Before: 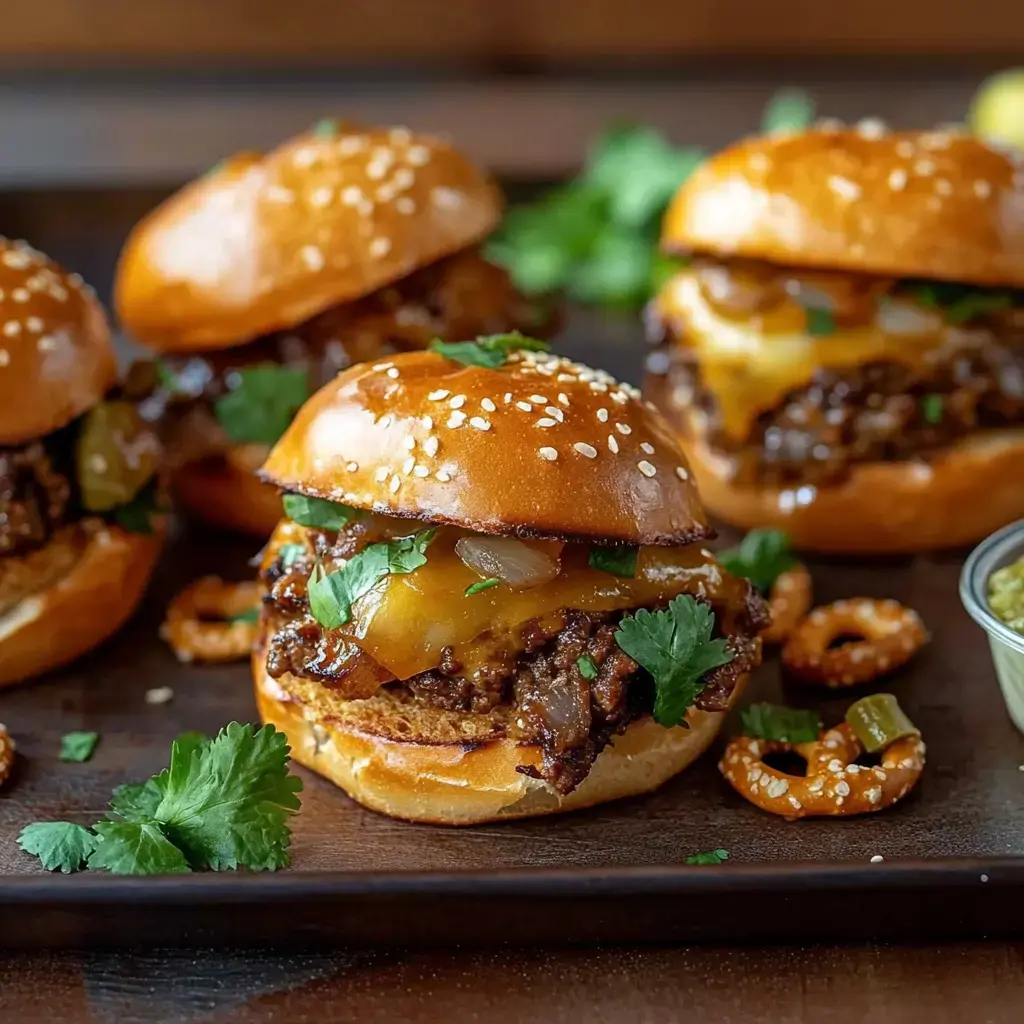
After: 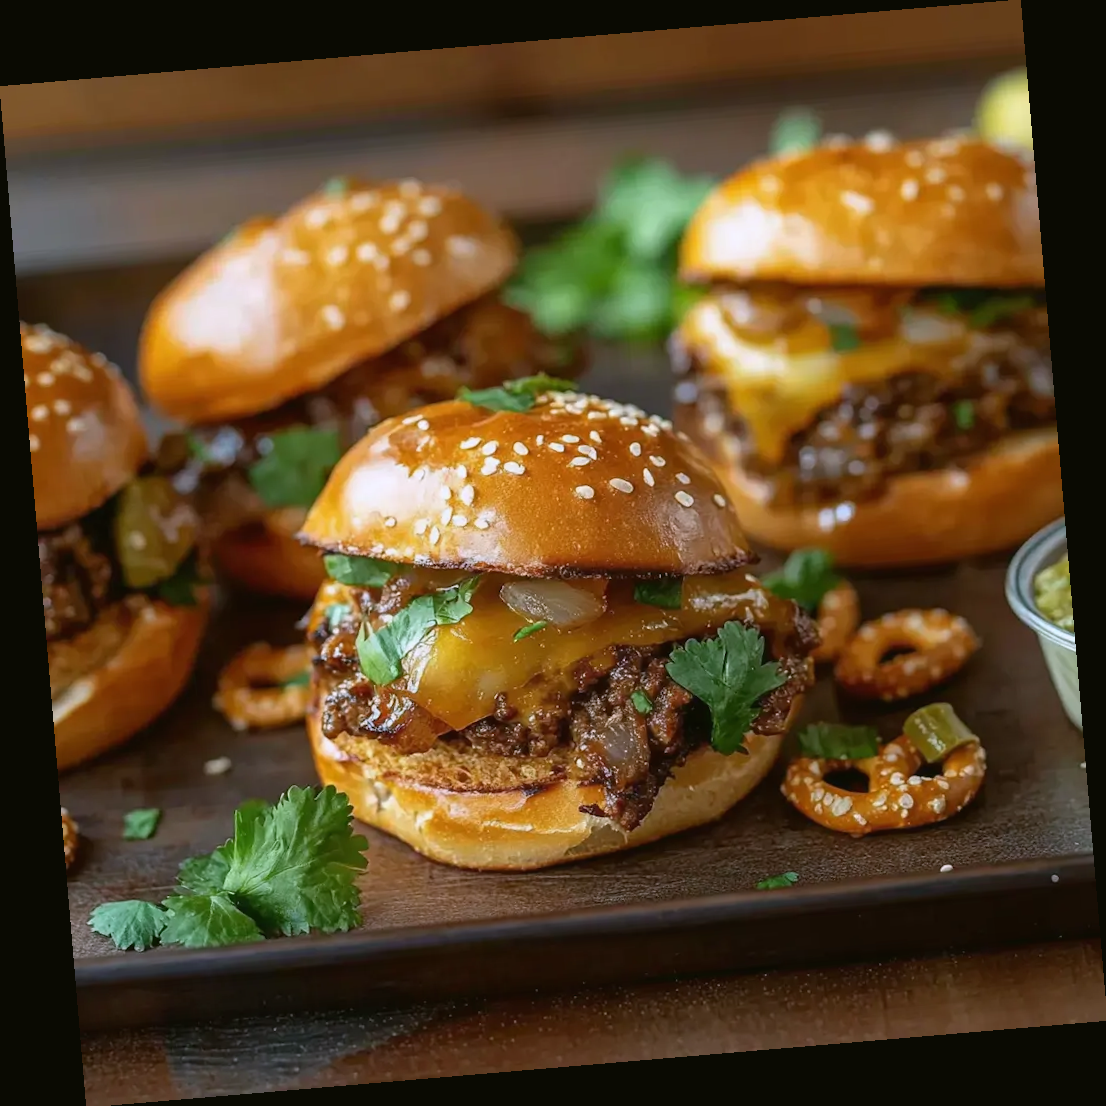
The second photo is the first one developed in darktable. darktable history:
white balance: red 1.004, blue 1.096
rotate and perspective: rotation -4.86°, automatic cropping off
color balance: mode lift, gamma, gain (sRGB), lift [1.04, 1, 1, 0.97], gamma [1.01, 1, 1, 0.97], gain [0.96, 1, 1, 0.97]
